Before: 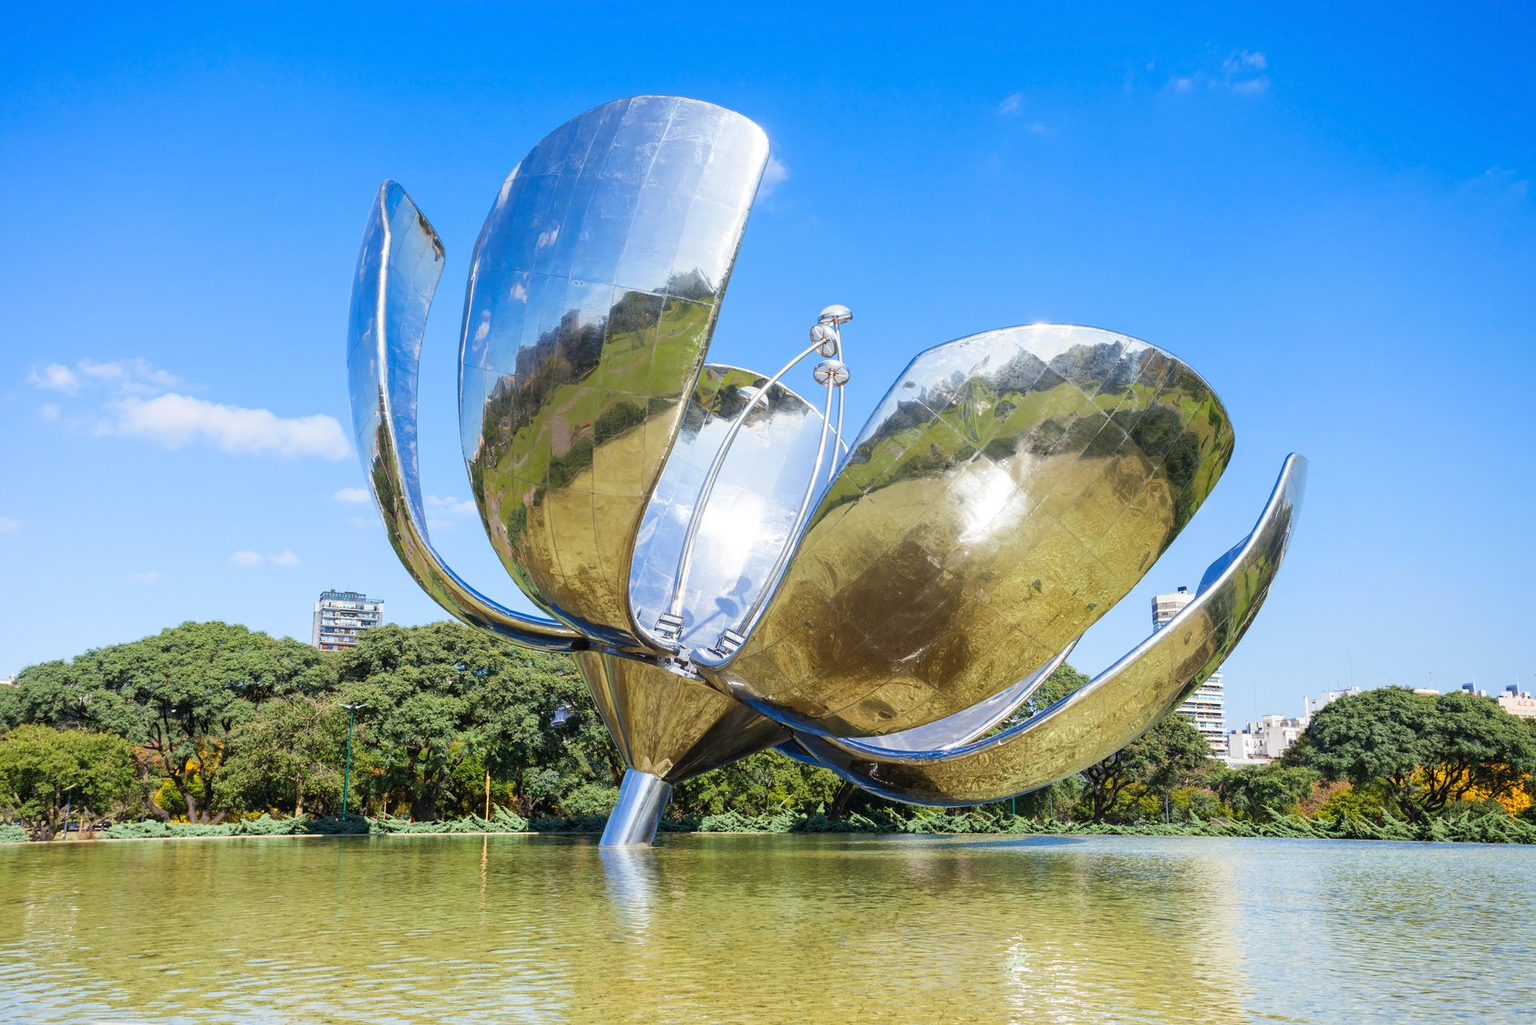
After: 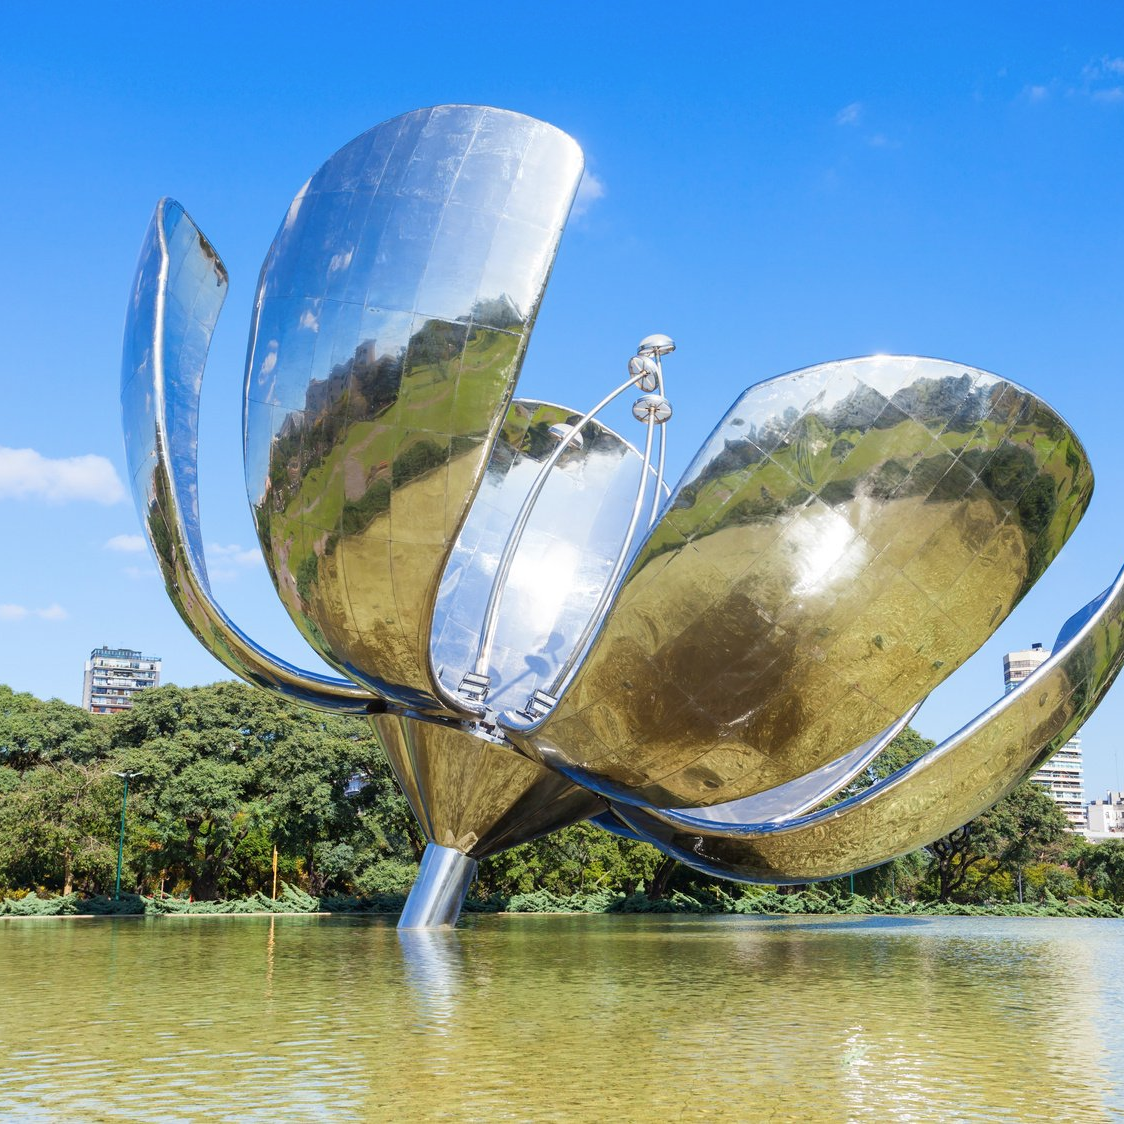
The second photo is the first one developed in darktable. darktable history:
crop and rotate: left 15.446%, right 17.836%
contrast brightness saturation: saturation -0.05
